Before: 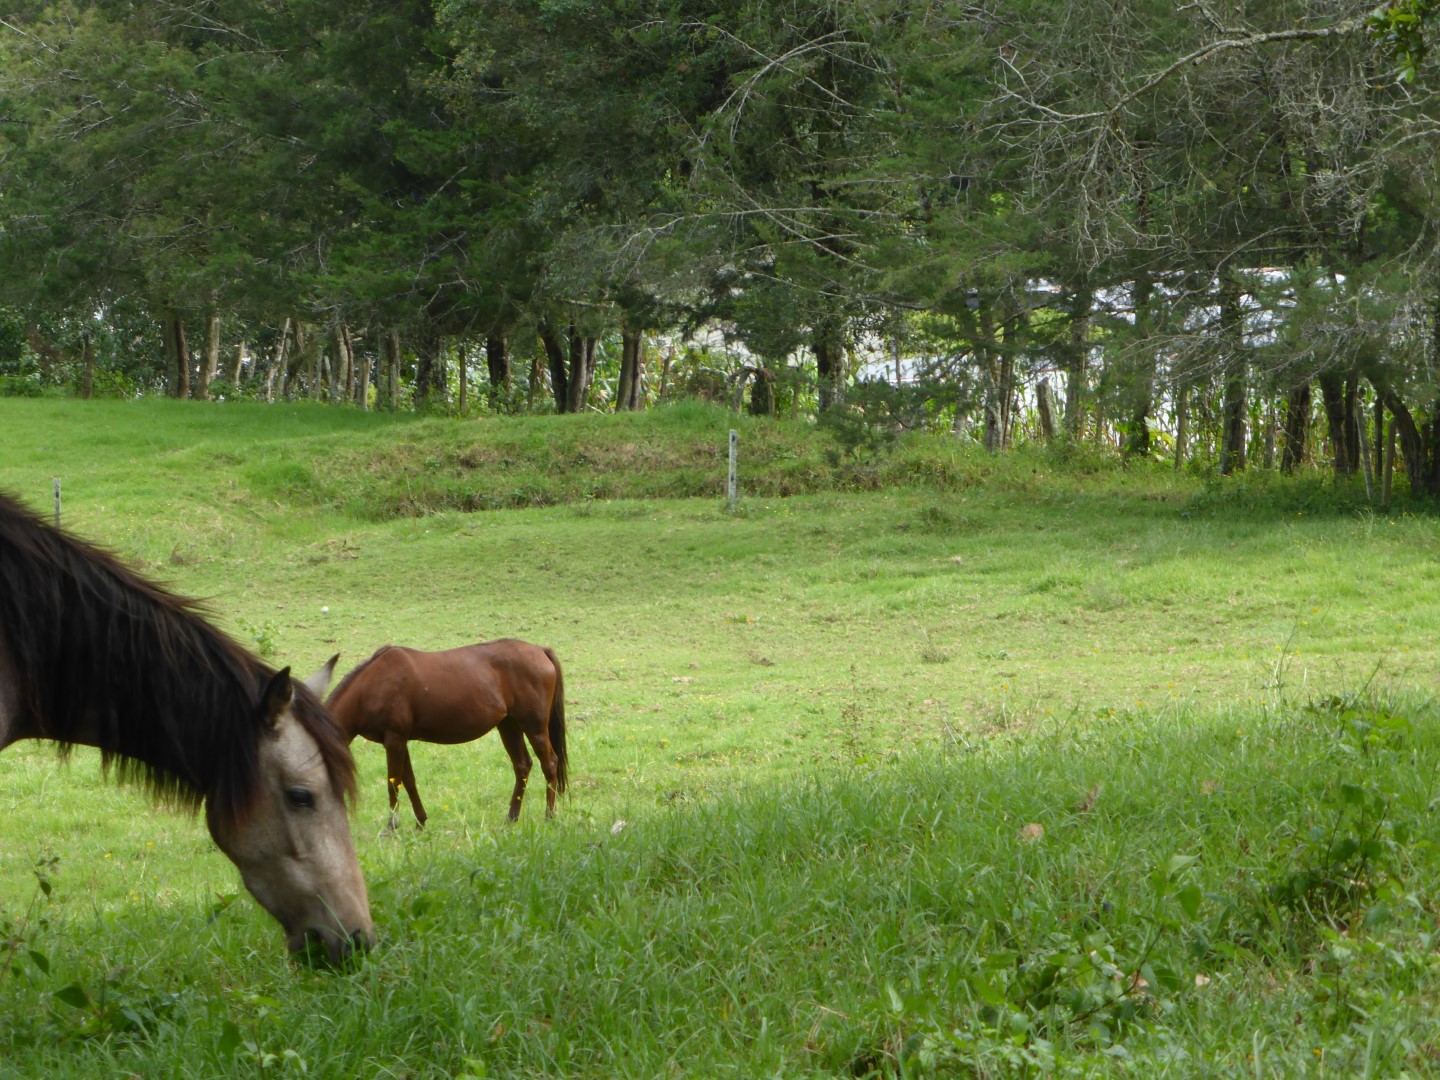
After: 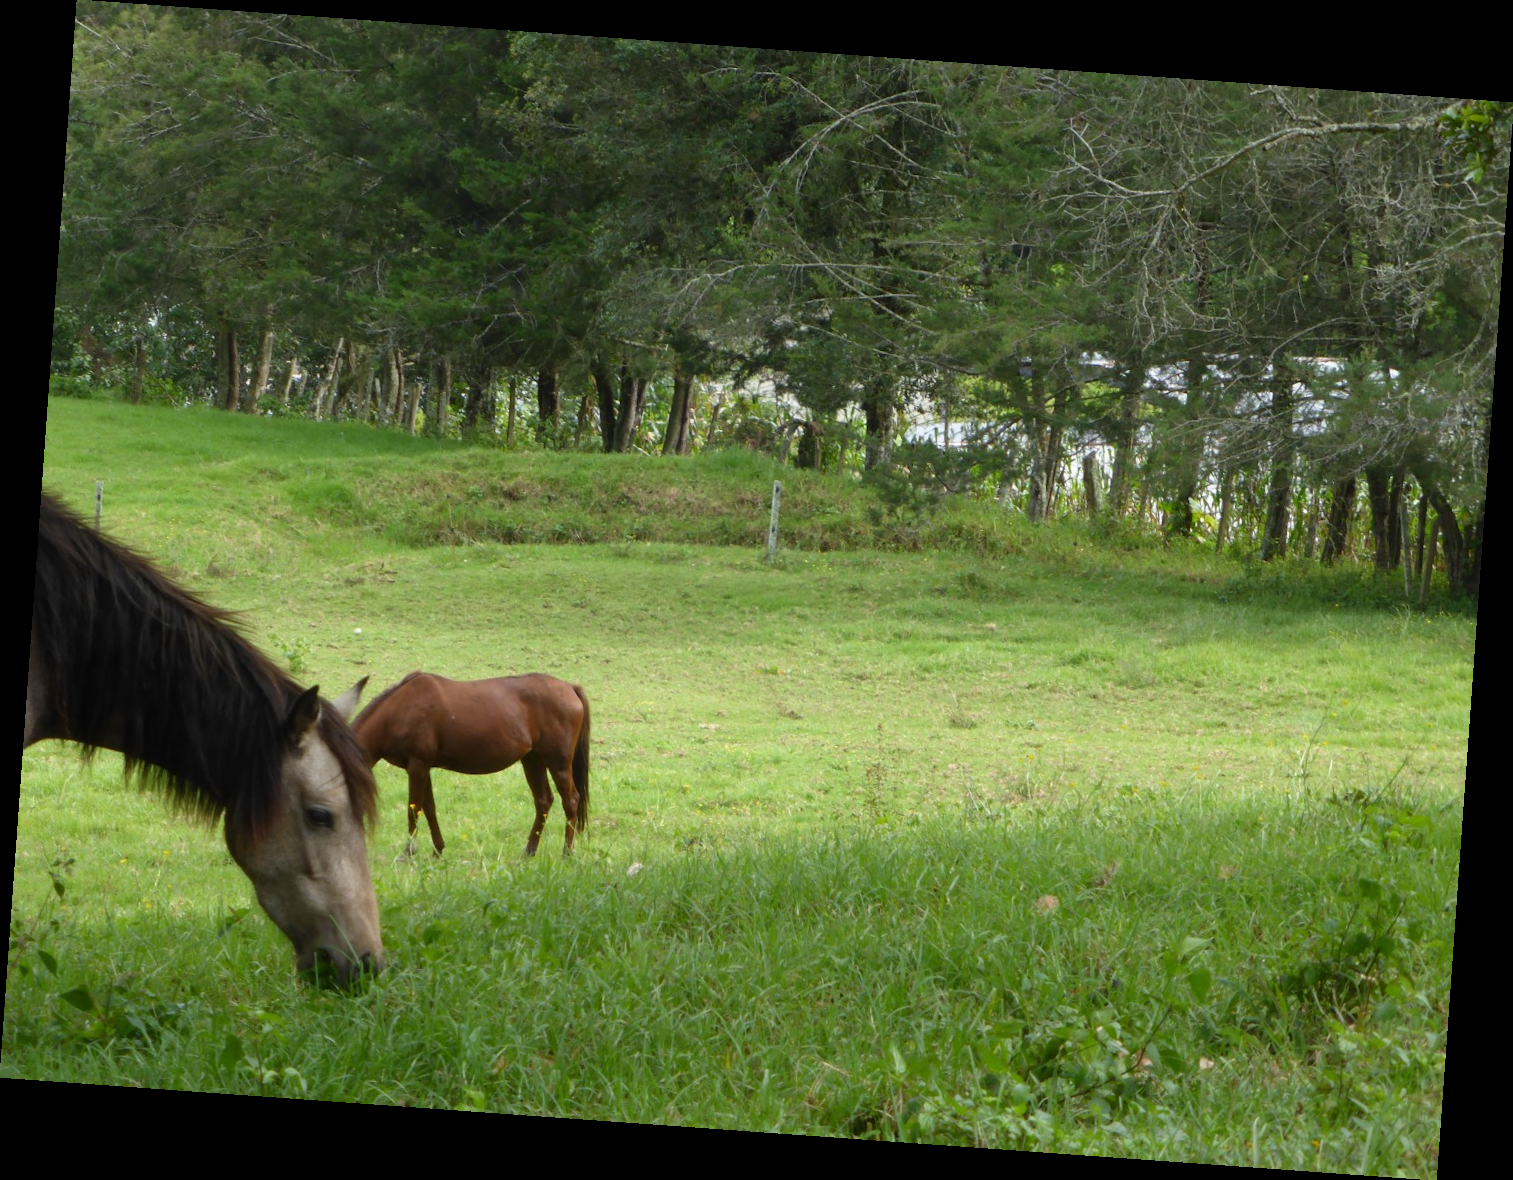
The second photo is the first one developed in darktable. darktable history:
rotate and perspective: rotation 4.1°, automatic cropping off
tone equalizer: on, module defaults
